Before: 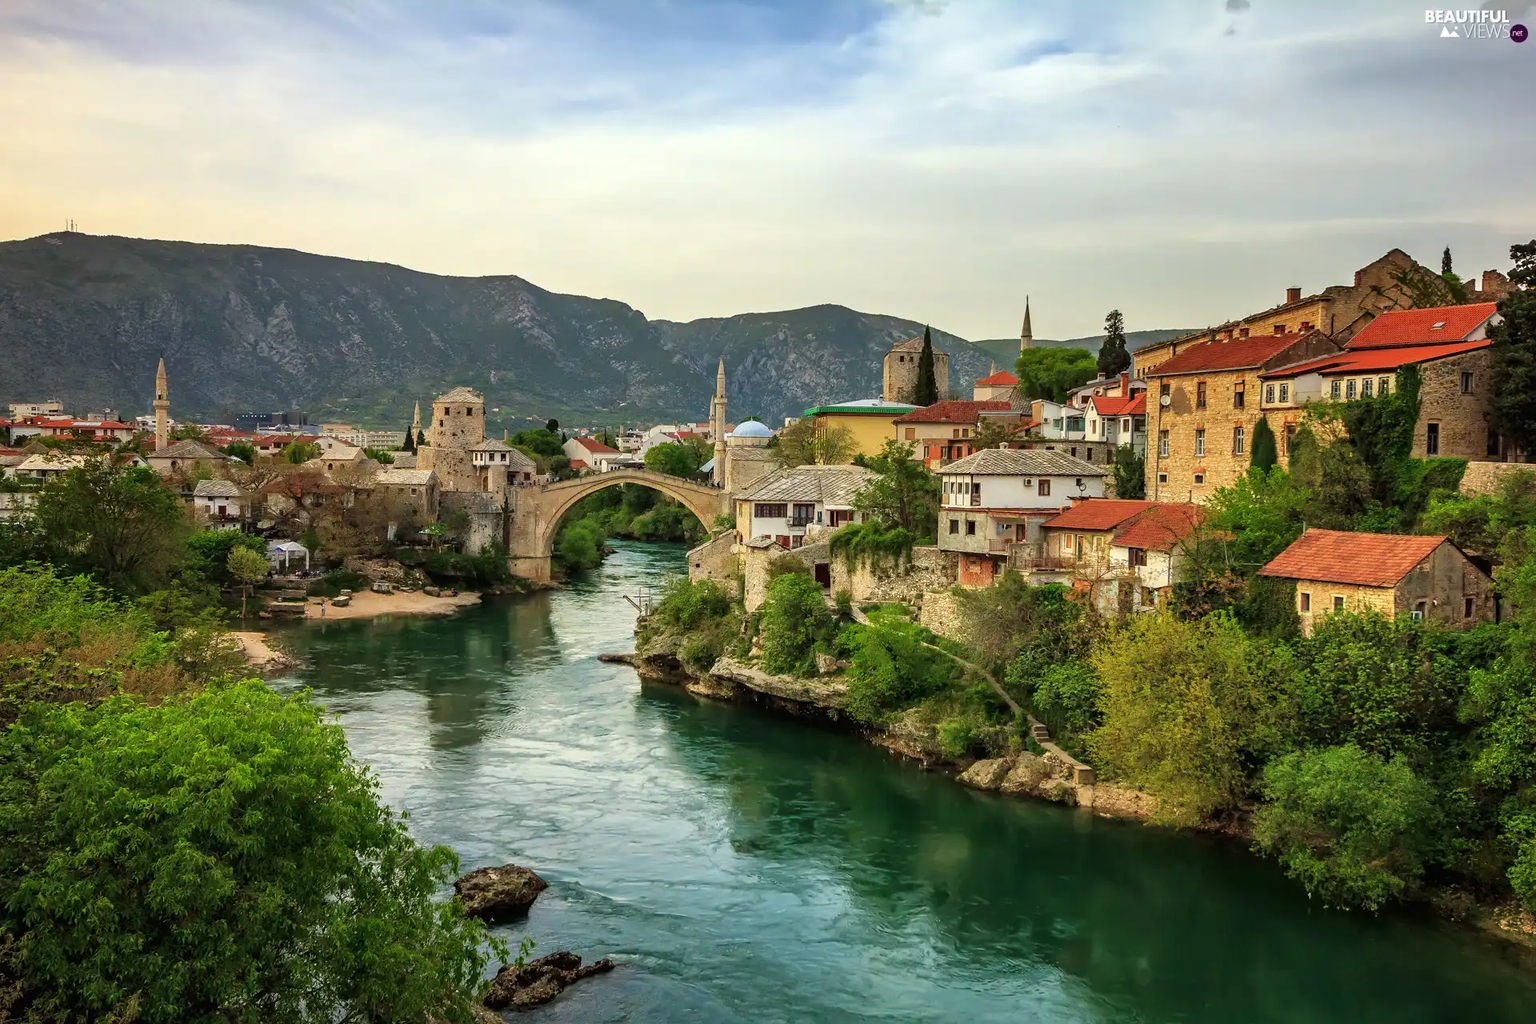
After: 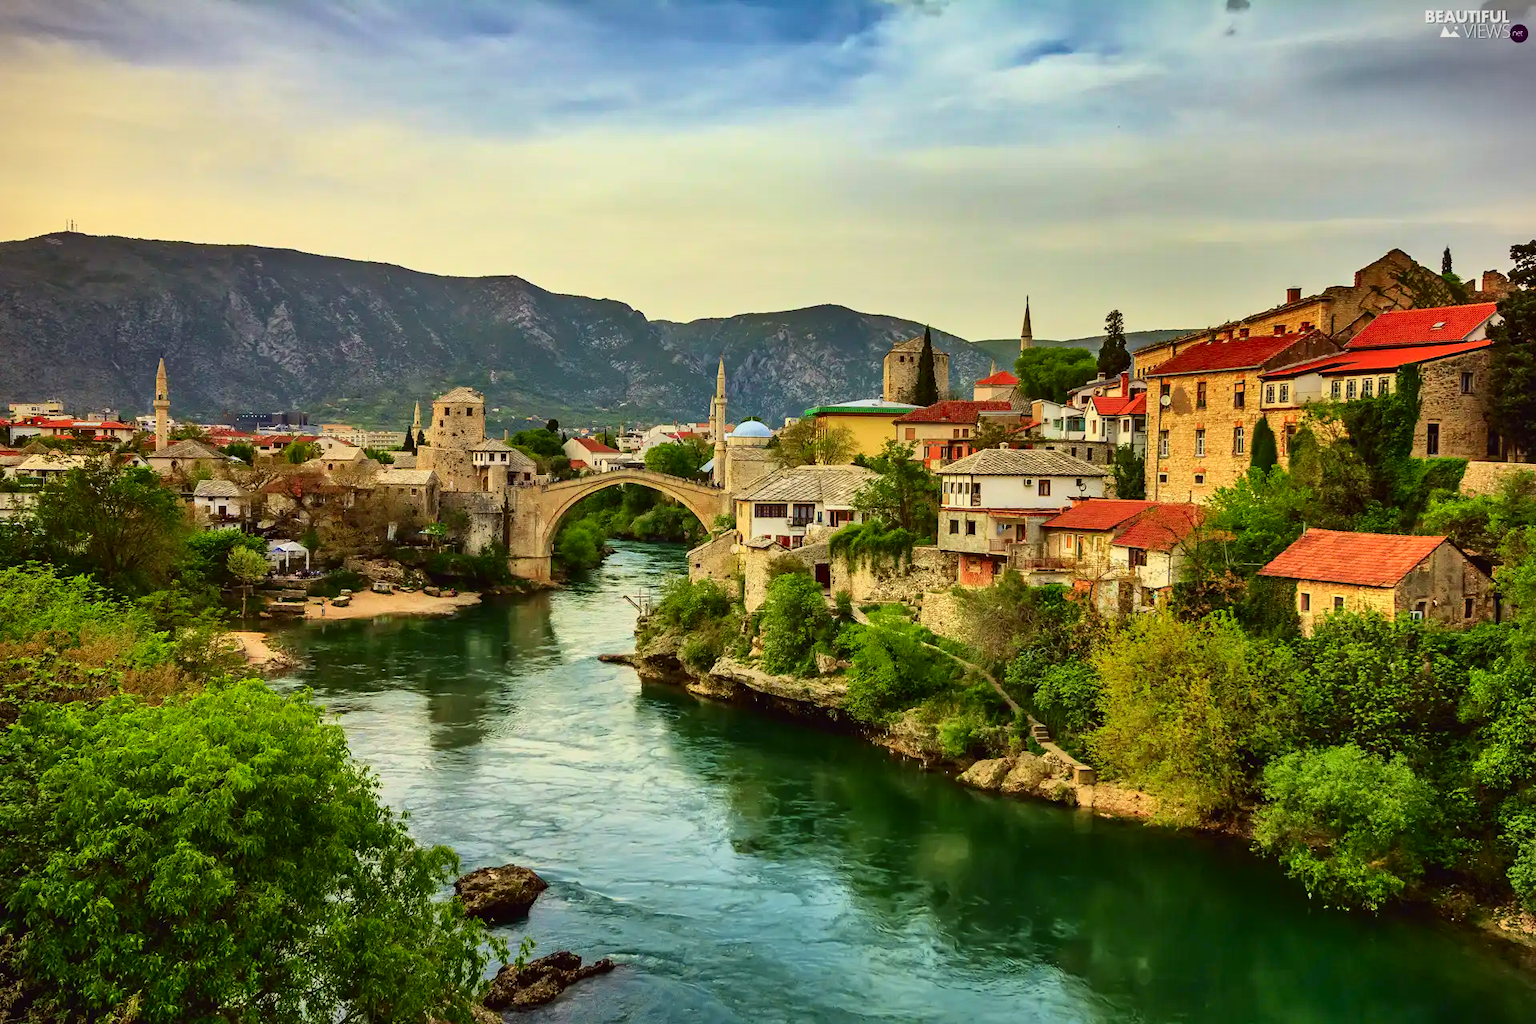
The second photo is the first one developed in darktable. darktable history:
vignetting: fall-off start 99.69%
tone curve: curves: ch0 [(0, 0.011) (0.139, 0.106) (0.295, 0.271) (0.499, 0.523) (0.739, 0.782) (0.857, 0.879) (1, 0.967)]; ch1 [(0, 0) (0.272, 0.249) (0.39, 0.379) (0.469, 0.456) (0.495, 0.497) (0.524, 0.53) (0.588, 0.62) (0.725, 0.779) (1, 1)]; ch2 [(0, 0) (0.125, 0.089) (0.35, 0.317) (0.437, 0.42) (0.502, 0.499) (0.533, 0.553) (0.599, 0.638) (1, 1)], color space Lab, independent channels, preserve colors none
color correction: highlights a* -0.938, highlights b* 4.67, shadows a* 3.63
shadows and highlights: radius 101.69, shadows 50.72, highlights -65.11, soften with gaussian
